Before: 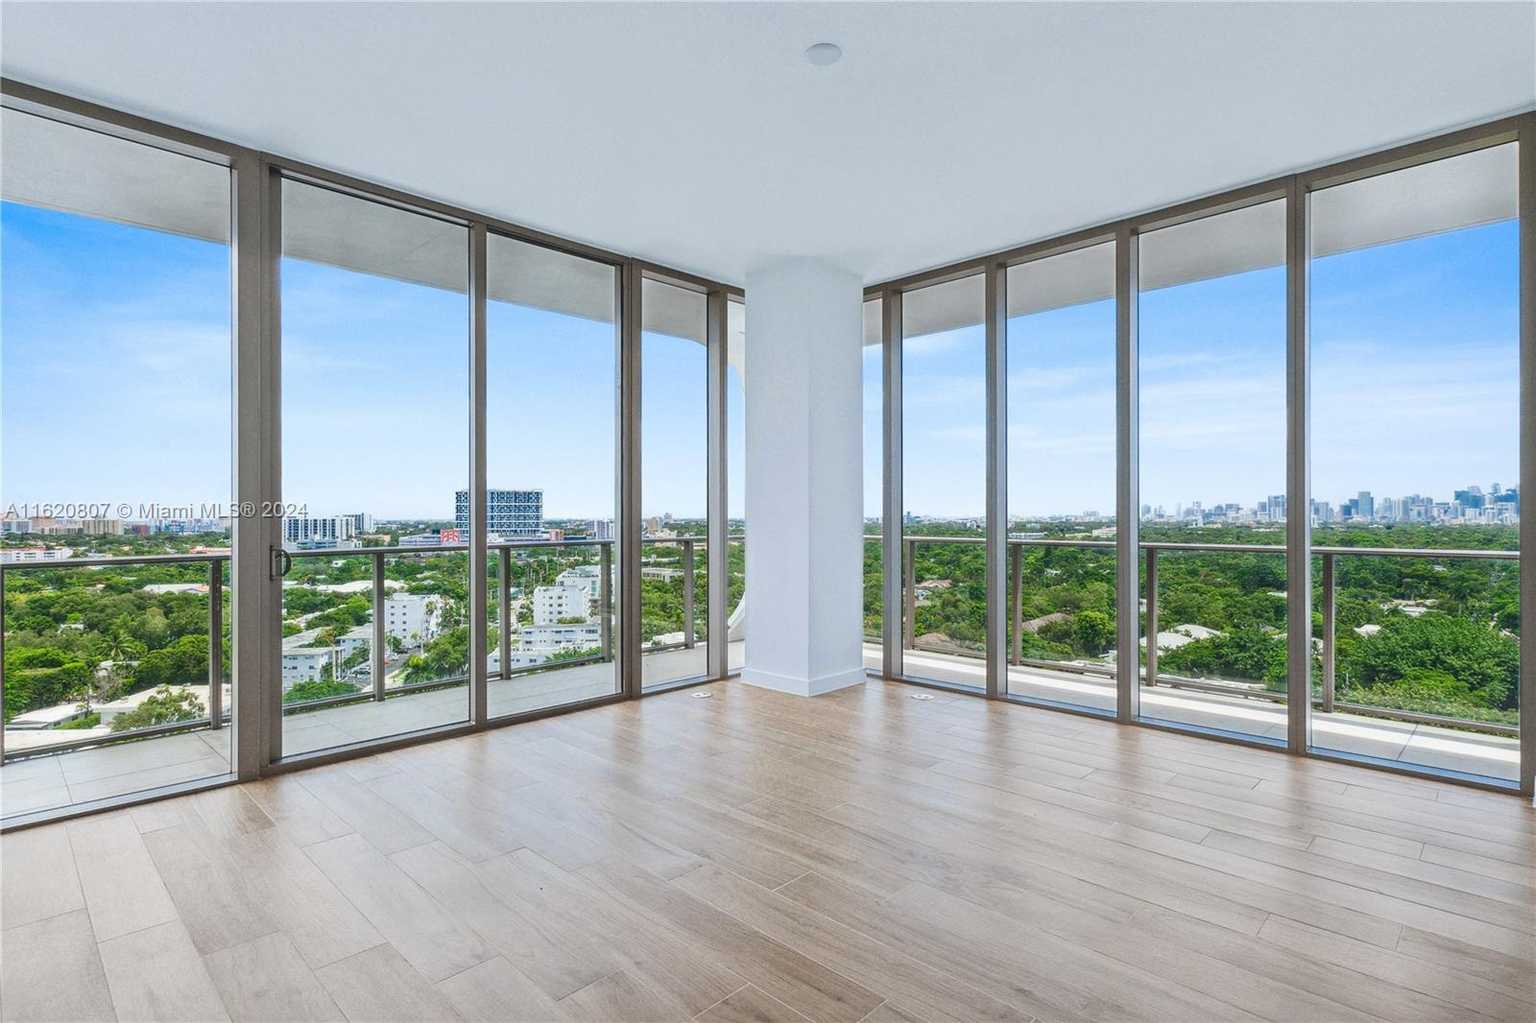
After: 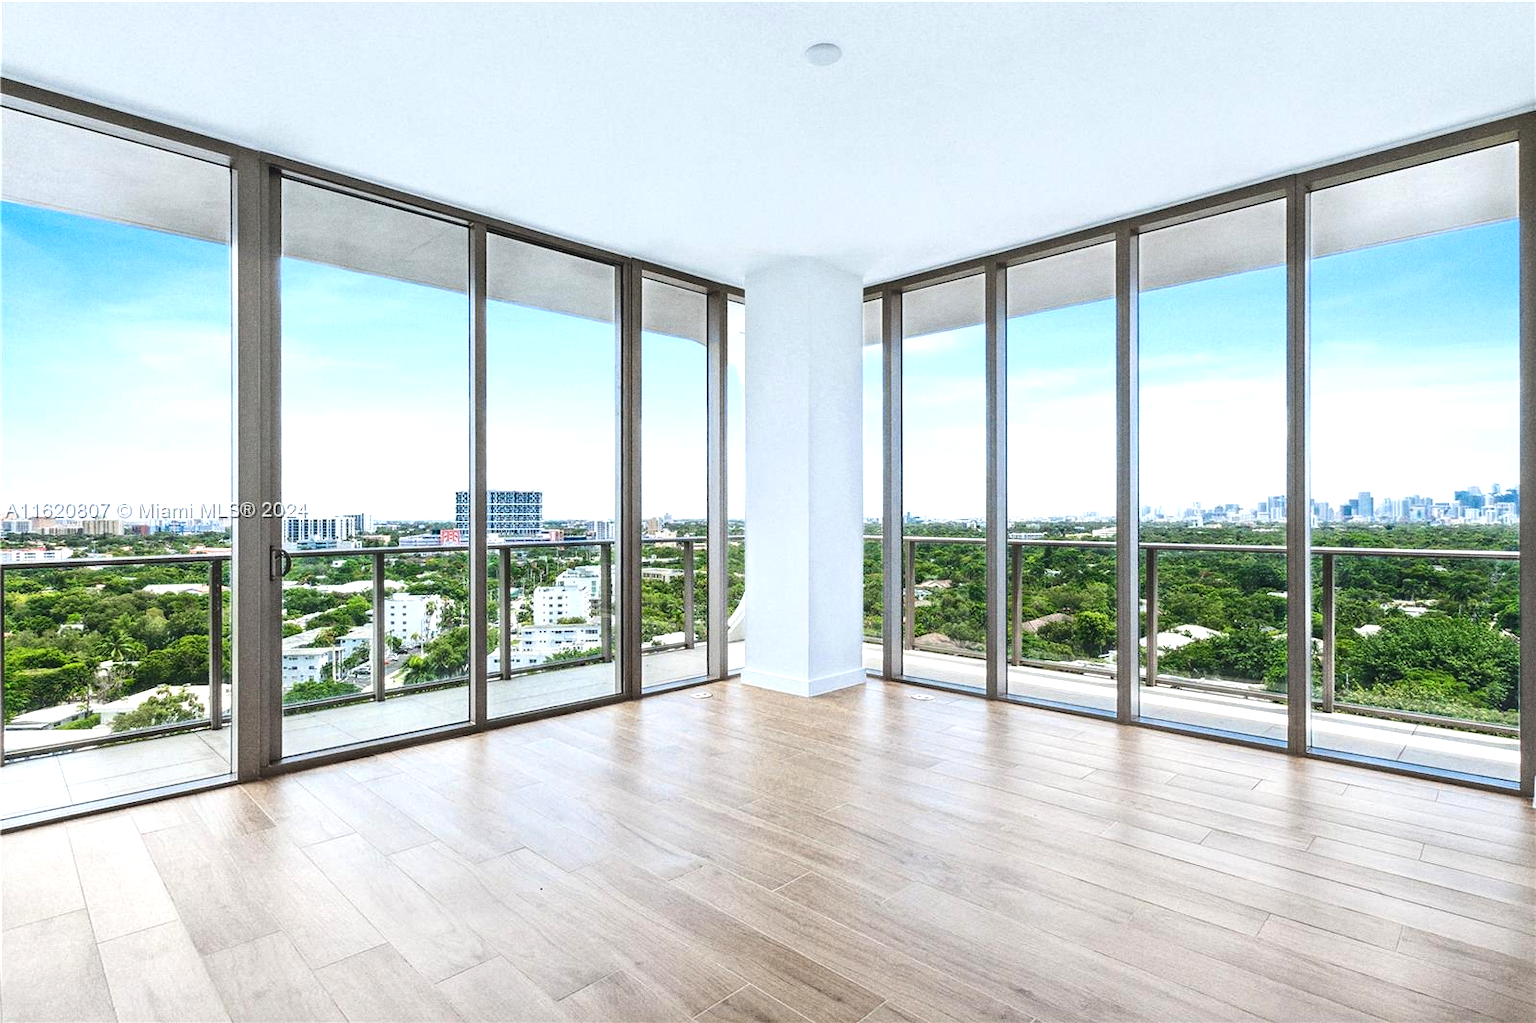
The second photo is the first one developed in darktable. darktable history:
tone equalizer: -8 EV -0.75 EV, -7 EV -0.7 EV, -6 EV -0.6 EV, -5 EV -0.4 EV, -3 EV 0.4 EV, -2 EV 0.6 EV, -1 EV 0.7 EV, +0 EV 0.75 EV, edges refinement/feathering 500, mask exposure compensation -1.57 EV, preserve details no
grain: coarseness 0.09 ISO
